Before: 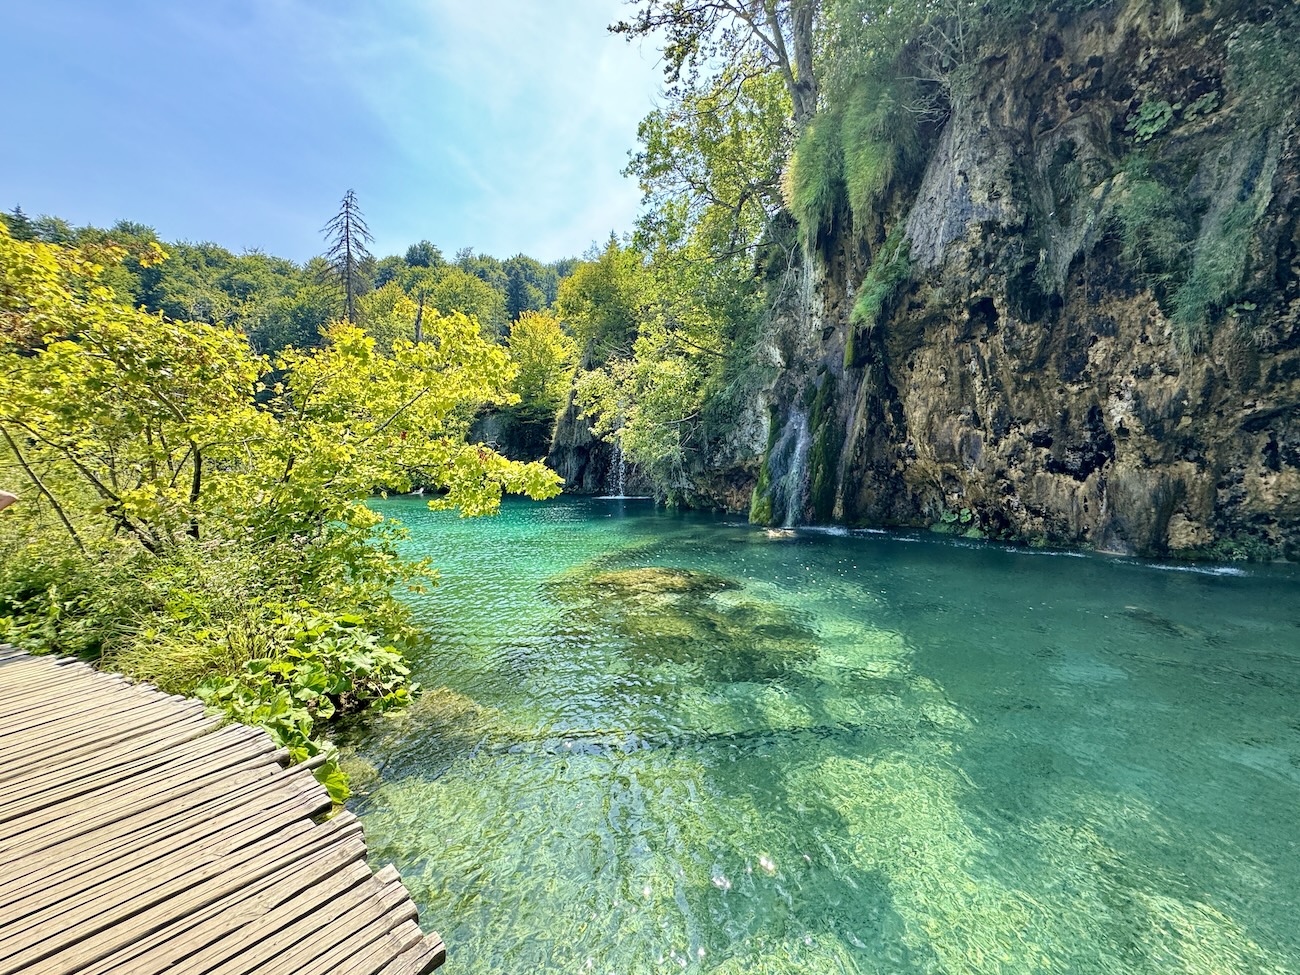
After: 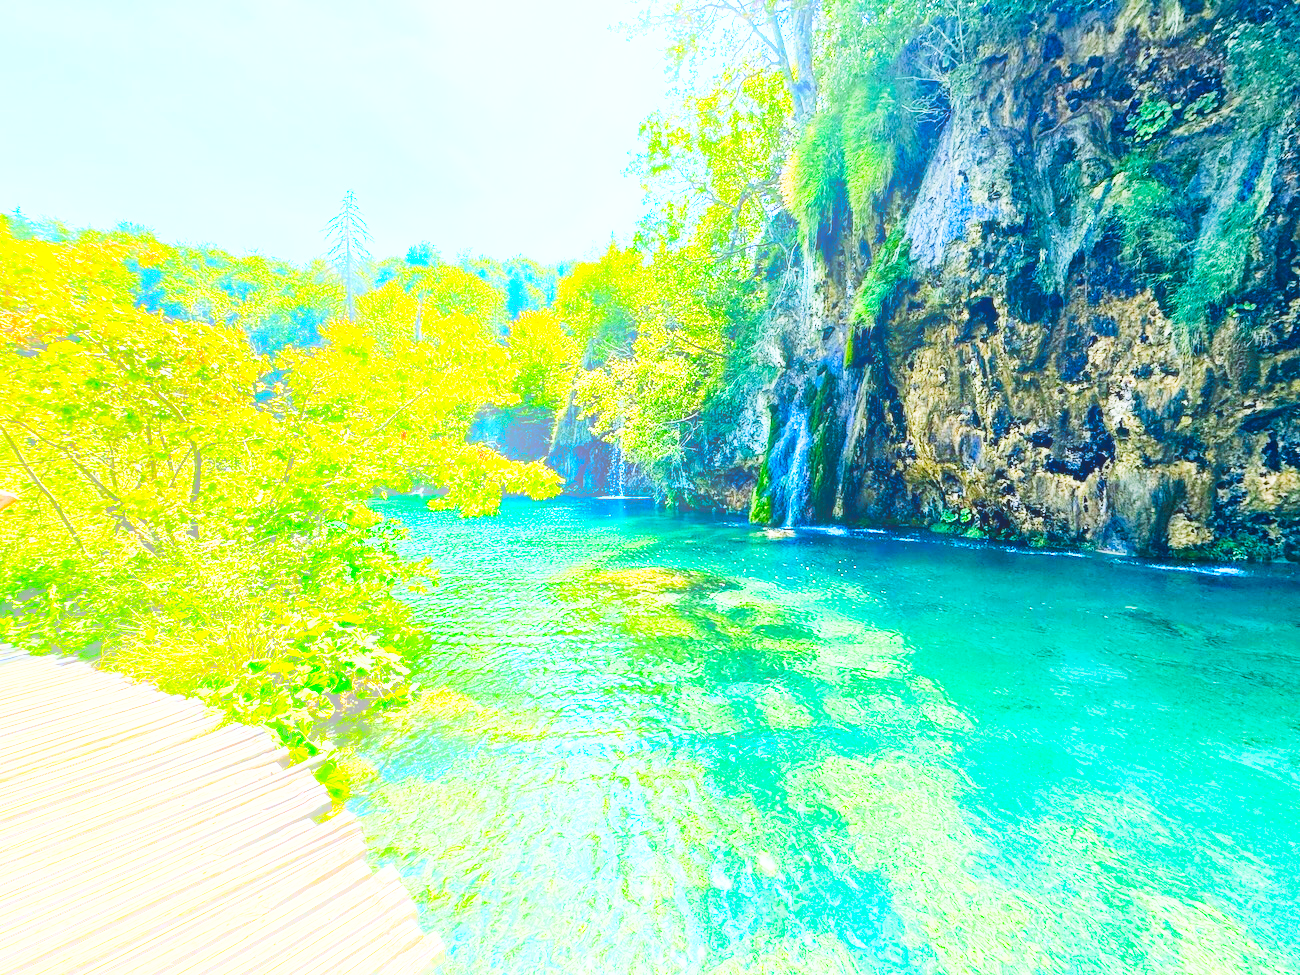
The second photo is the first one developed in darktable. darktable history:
tone curve: curves: ch0 [(0, 0) (0.003, 0.003) (0.011, 0.013) (0.025, 0.028) (0.044, 0.05) (0.069, 0.078) (0.1, 0.113) (0.136, 0.153) (0.177, 0.2) (0.224, 0.271) (0.277, 0.374) (0.335, 0.47) (0.399, 0.574) (0.468, 0.688) (0.543, 0.79) (0.623, 0.859) (0.709, 0.919) (0.801, 0.957) (0.898, 0.978) (1, 1)], preserve colors none
bloom: on, module defaults
white balance: red 0.967, blue 1.049
color contrast: green-magenta contrast 1.55, blue-yellow contrast 1.83
